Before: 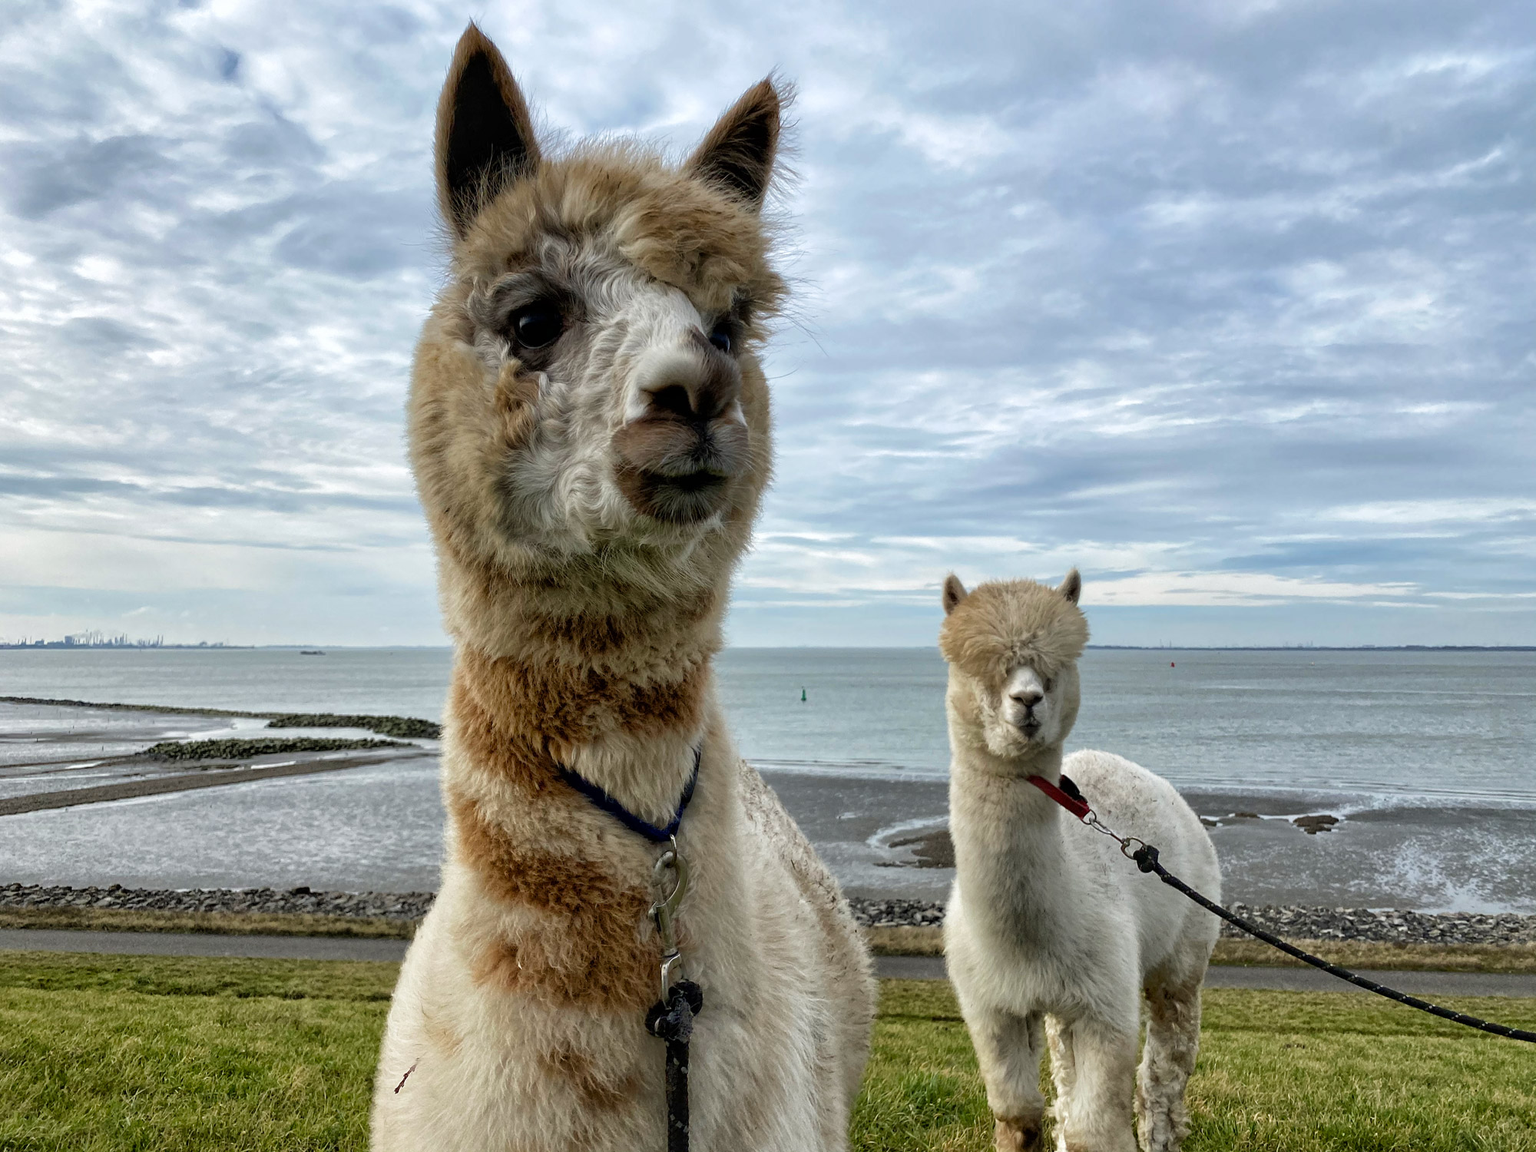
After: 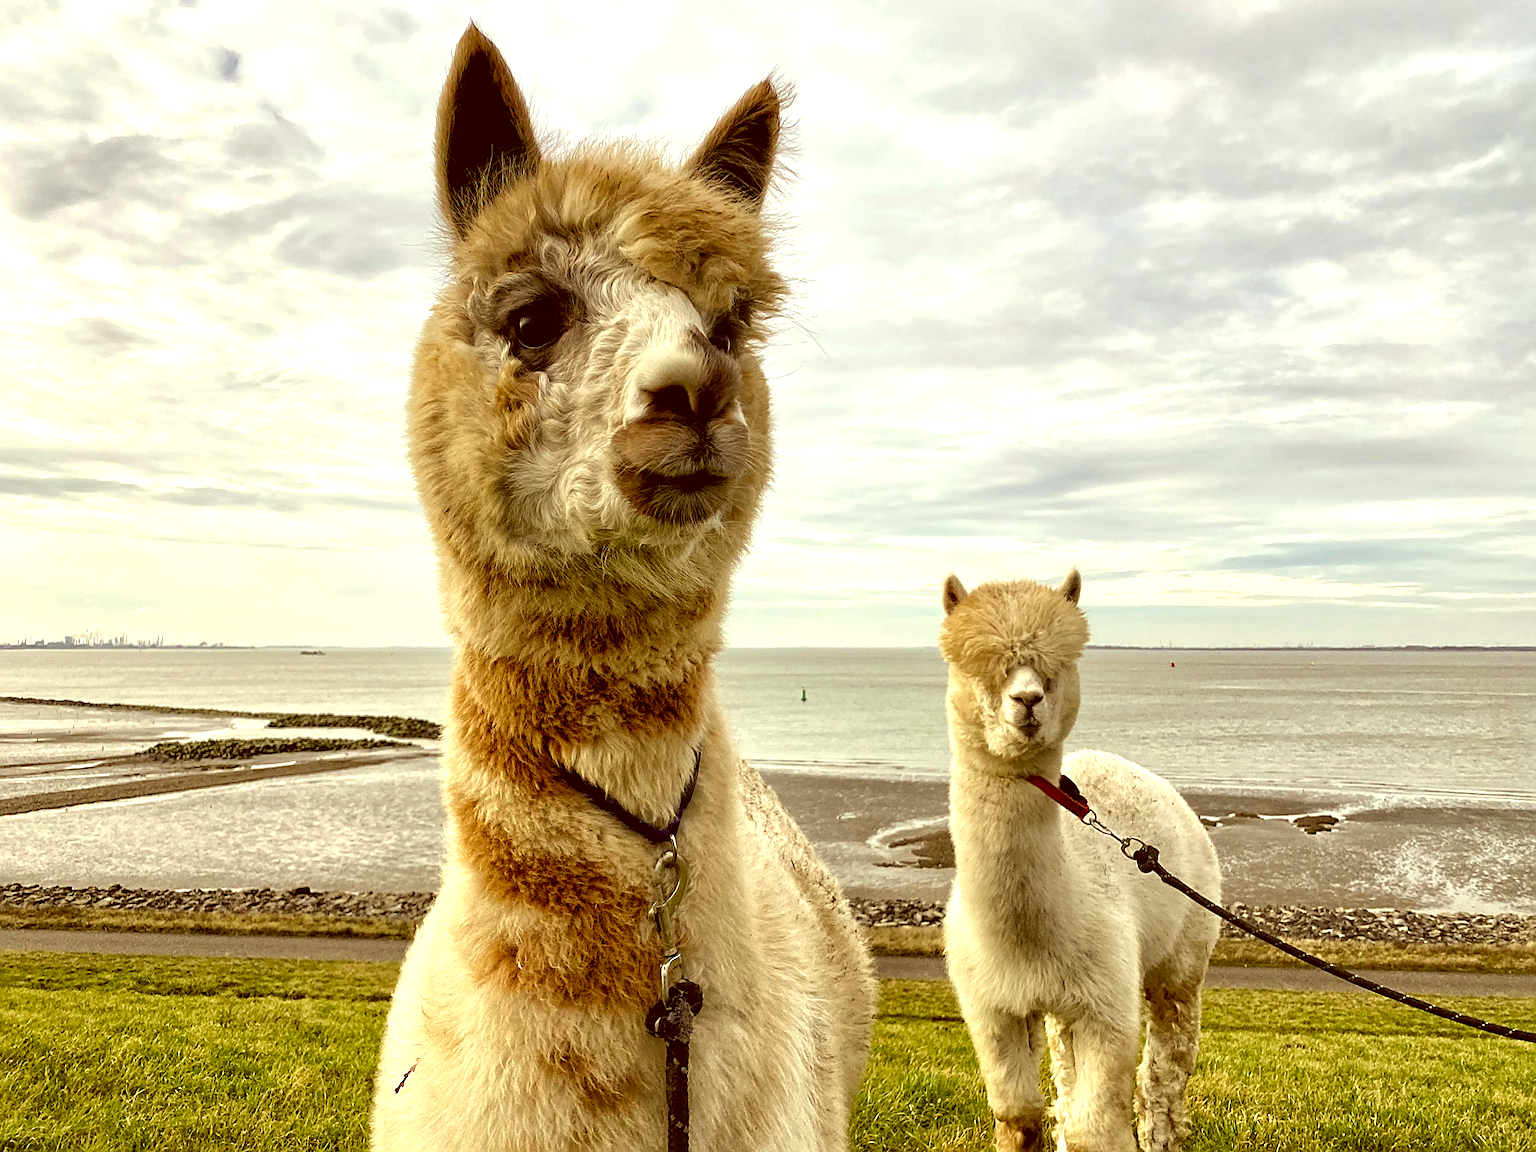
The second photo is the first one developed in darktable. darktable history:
exposure: exposure 0.734 EV, compensate highlight preservation false
color correction: highlights a* 0.994, highlights b* 23.57, shadows a* 15.58, shadows b* 24.86
base curve: curves: ch0 [(0, 0) (0.283, 0.295) (1, 1)], preserve colors none
sharpen: on, module defaults
